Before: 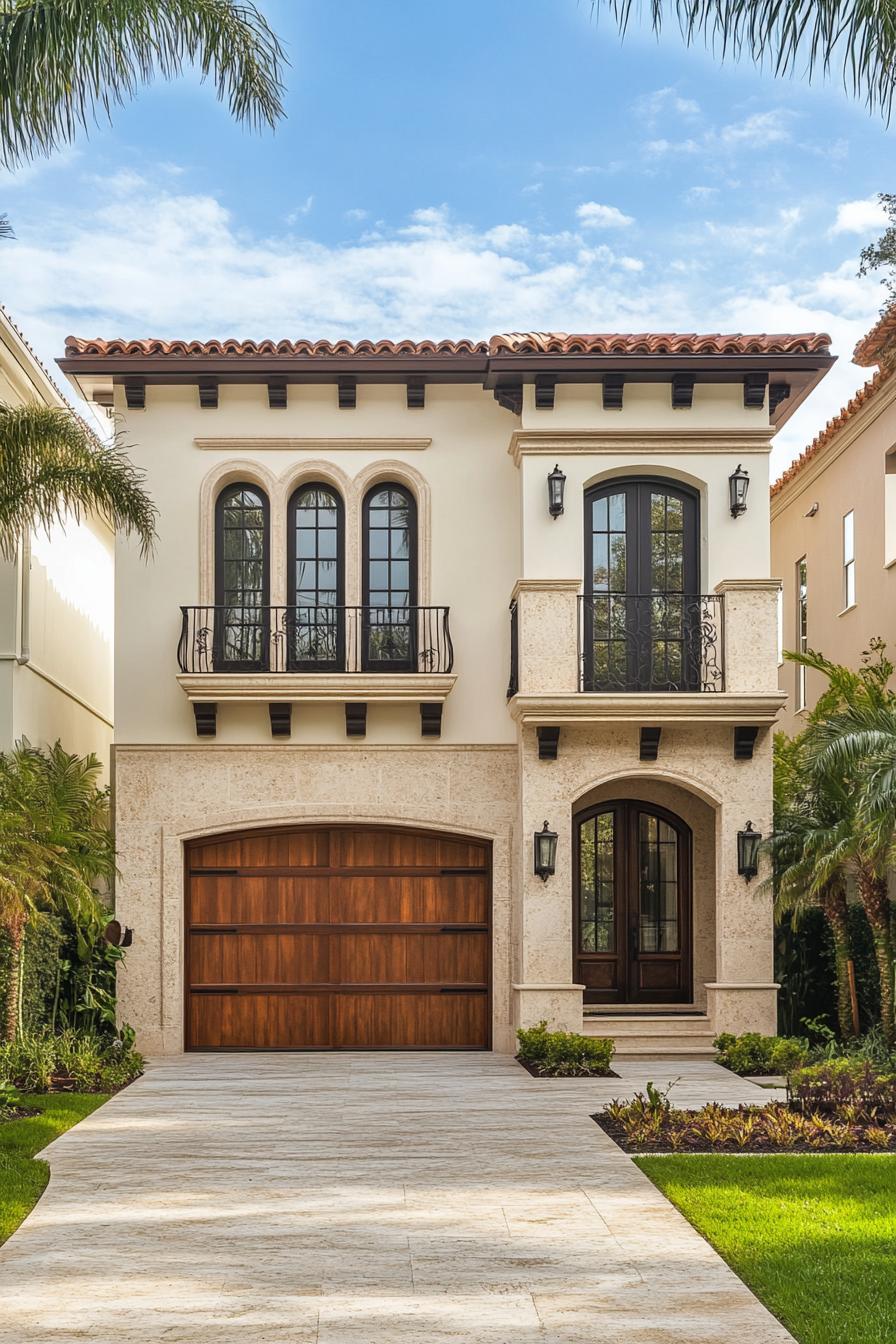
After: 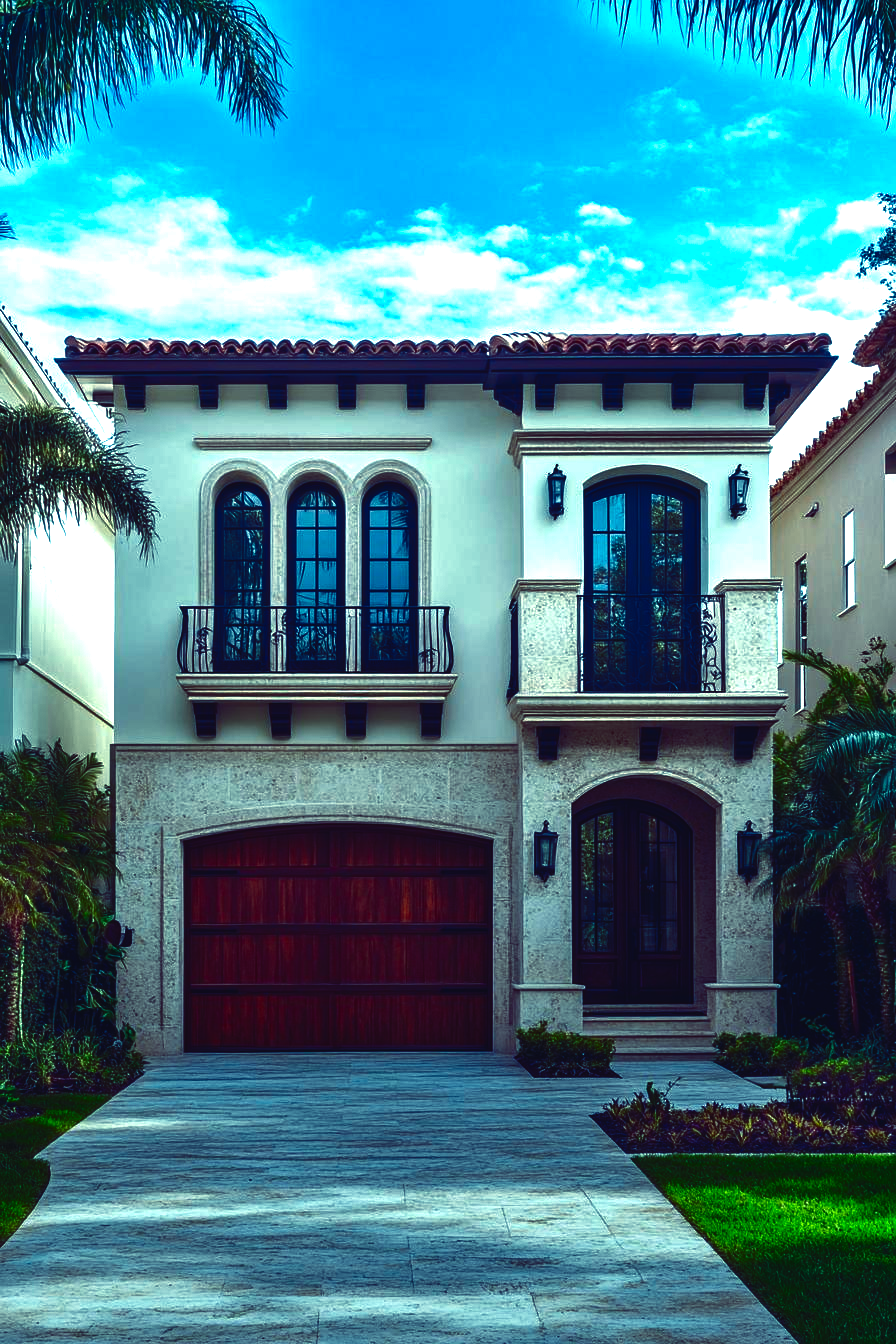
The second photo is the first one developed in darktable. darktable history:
rgb curve: curves: ch0 [(0, 0.186) (0.314, 0.284) (0.576, 0.466) (0.805, 0.691) (0.936, 0.886)]; ch1 [(0, 0.186) (0.314, 0.284) (0.581, 0.534) (0.771, 0.746) (0.936, 0.958)]; ch2 [(0, 0.216) (0.275, 0.39) (1, 1)], mode RGB, independent channels, compensate middle gray true, preserve colors none
graduated density: rotation -180°, offset 24.95
levels: levels [0, 0.352, 0.703]
white balance: emerald 1
contrast brightness saturation: contrast 0.09, brightness -0.59, saturation 0.17
